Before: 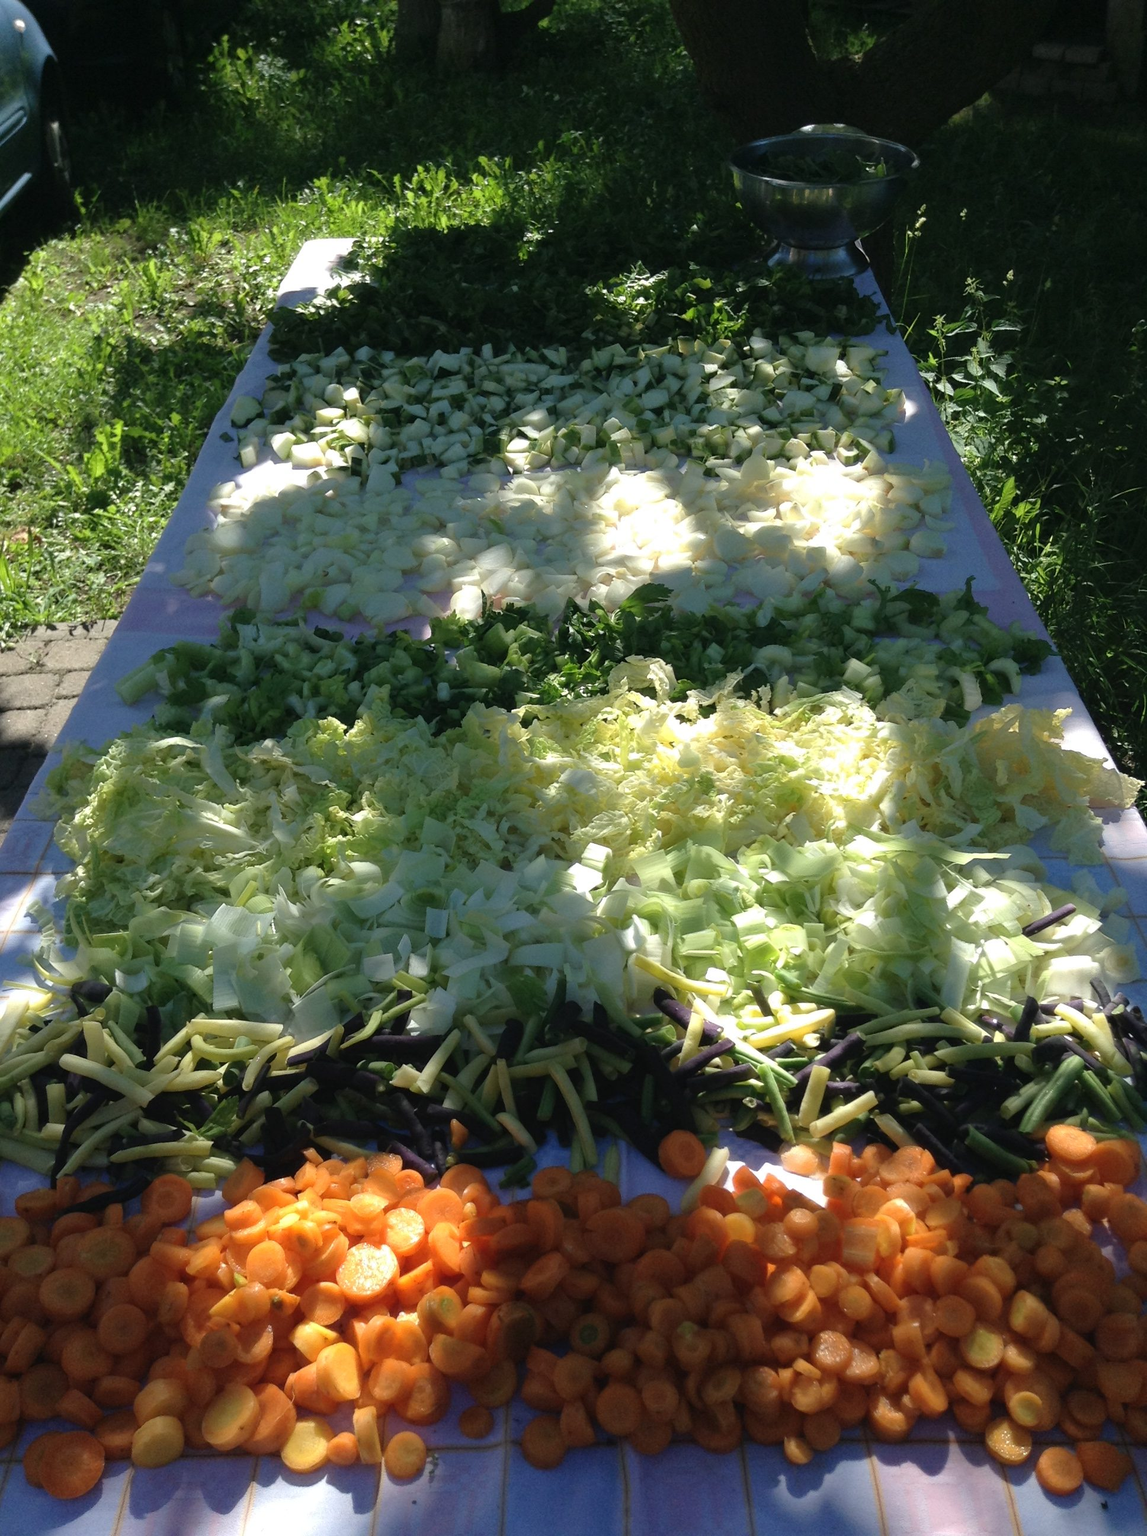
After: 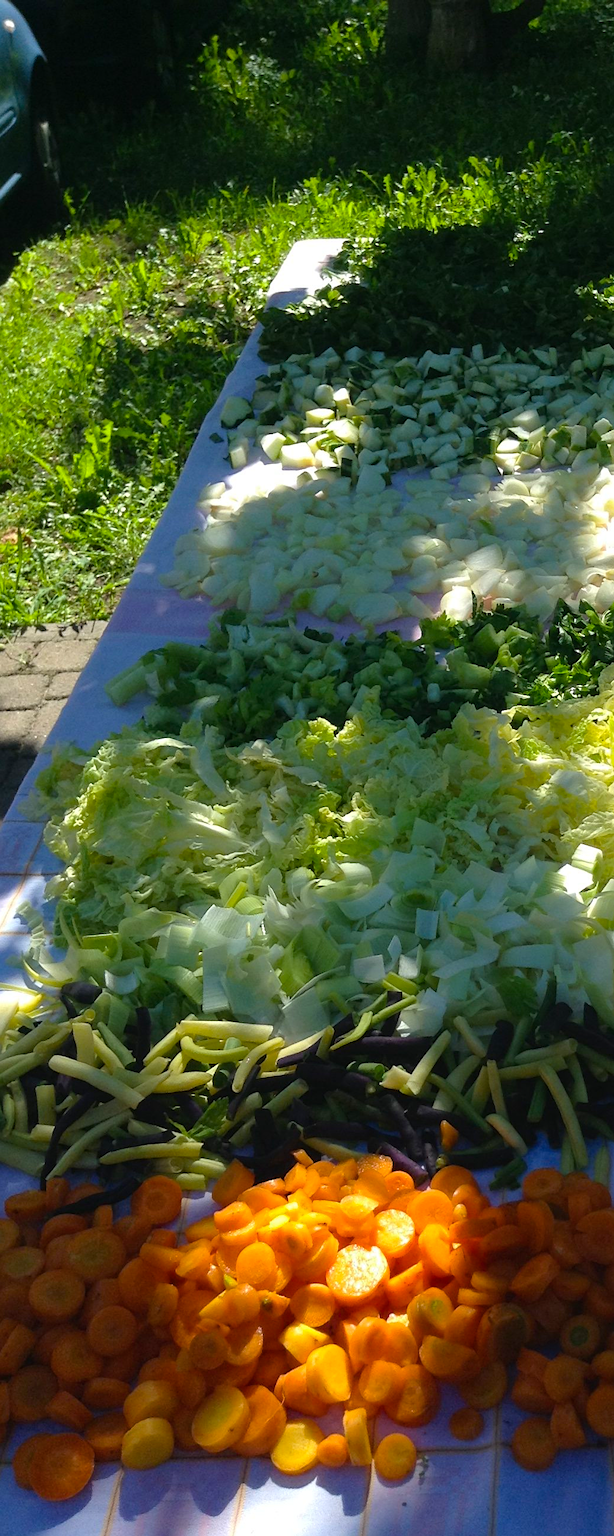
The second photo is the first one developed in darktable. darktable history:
crop: left 0.944%, right 45.553%, bottom 0.081%
sharpen: amount 0.215
exposure: compensate highlight preservation false
color balance rgb: perceptual saturation grading › global saturation 31.324%, global vibrance 20%
